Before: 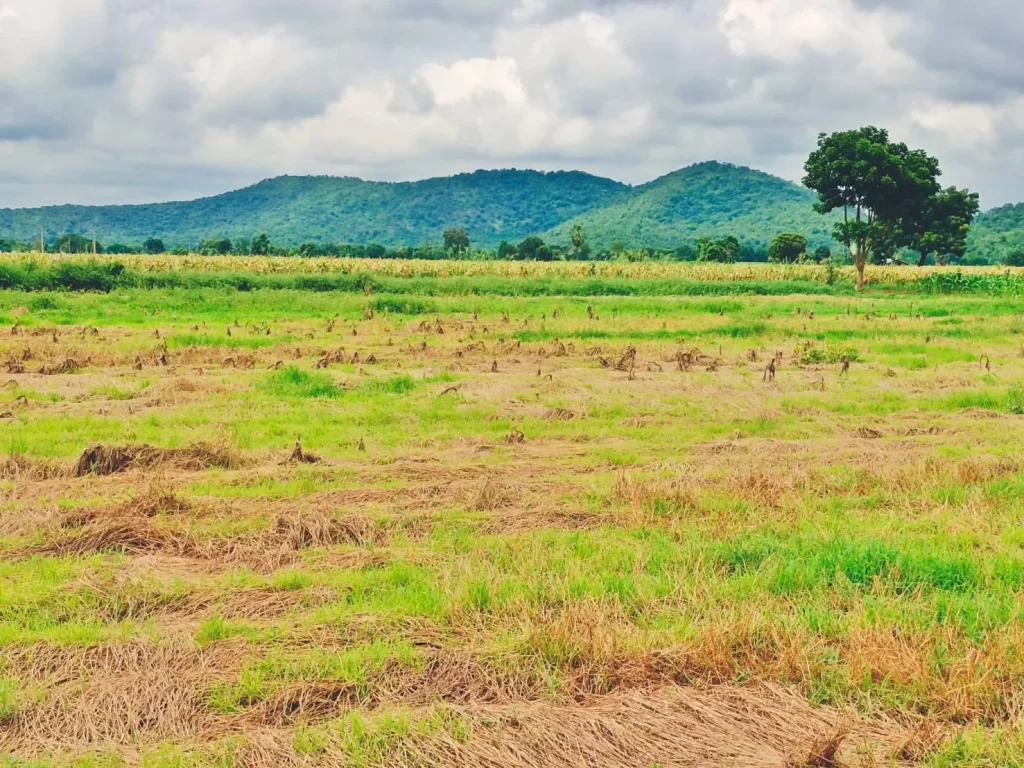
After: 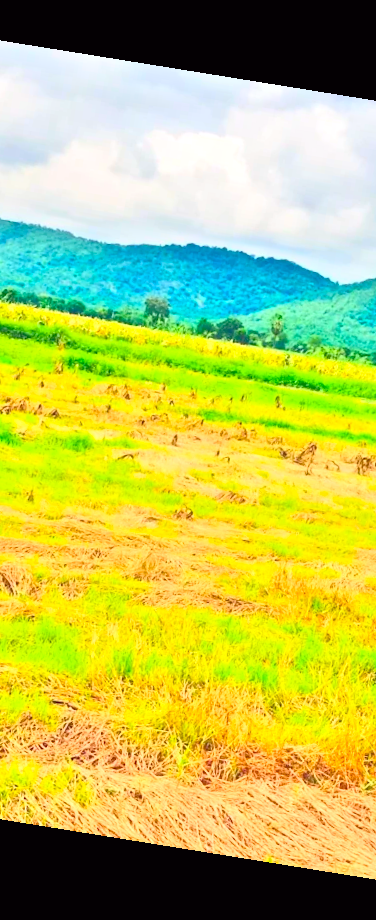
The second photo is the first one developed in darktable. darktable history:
color balance: lift [1, 1.001, 0.999, 1.001], gamma [1, 1.004, 1.007, 0.993], gain [1, 0.991, 0.987, 1.013], contrast 10%, output saturation 120%
crop: left 33.36%, right 33.36%
tone equalizer: -8 EV 2 EV, -7 EV 2 EV, -6 EV 2 EV, -5 EV 2 EV, -4 EV 2 EV, -3 EV 1.5 EV, -2 EV 1 EV, -1 EV 0.5 EV
rotate and perspective: rotation 9.12°, automatic cropping off
contrast brightness saturation: contrast 0.2, brightness 0.15, saturation 0.14
